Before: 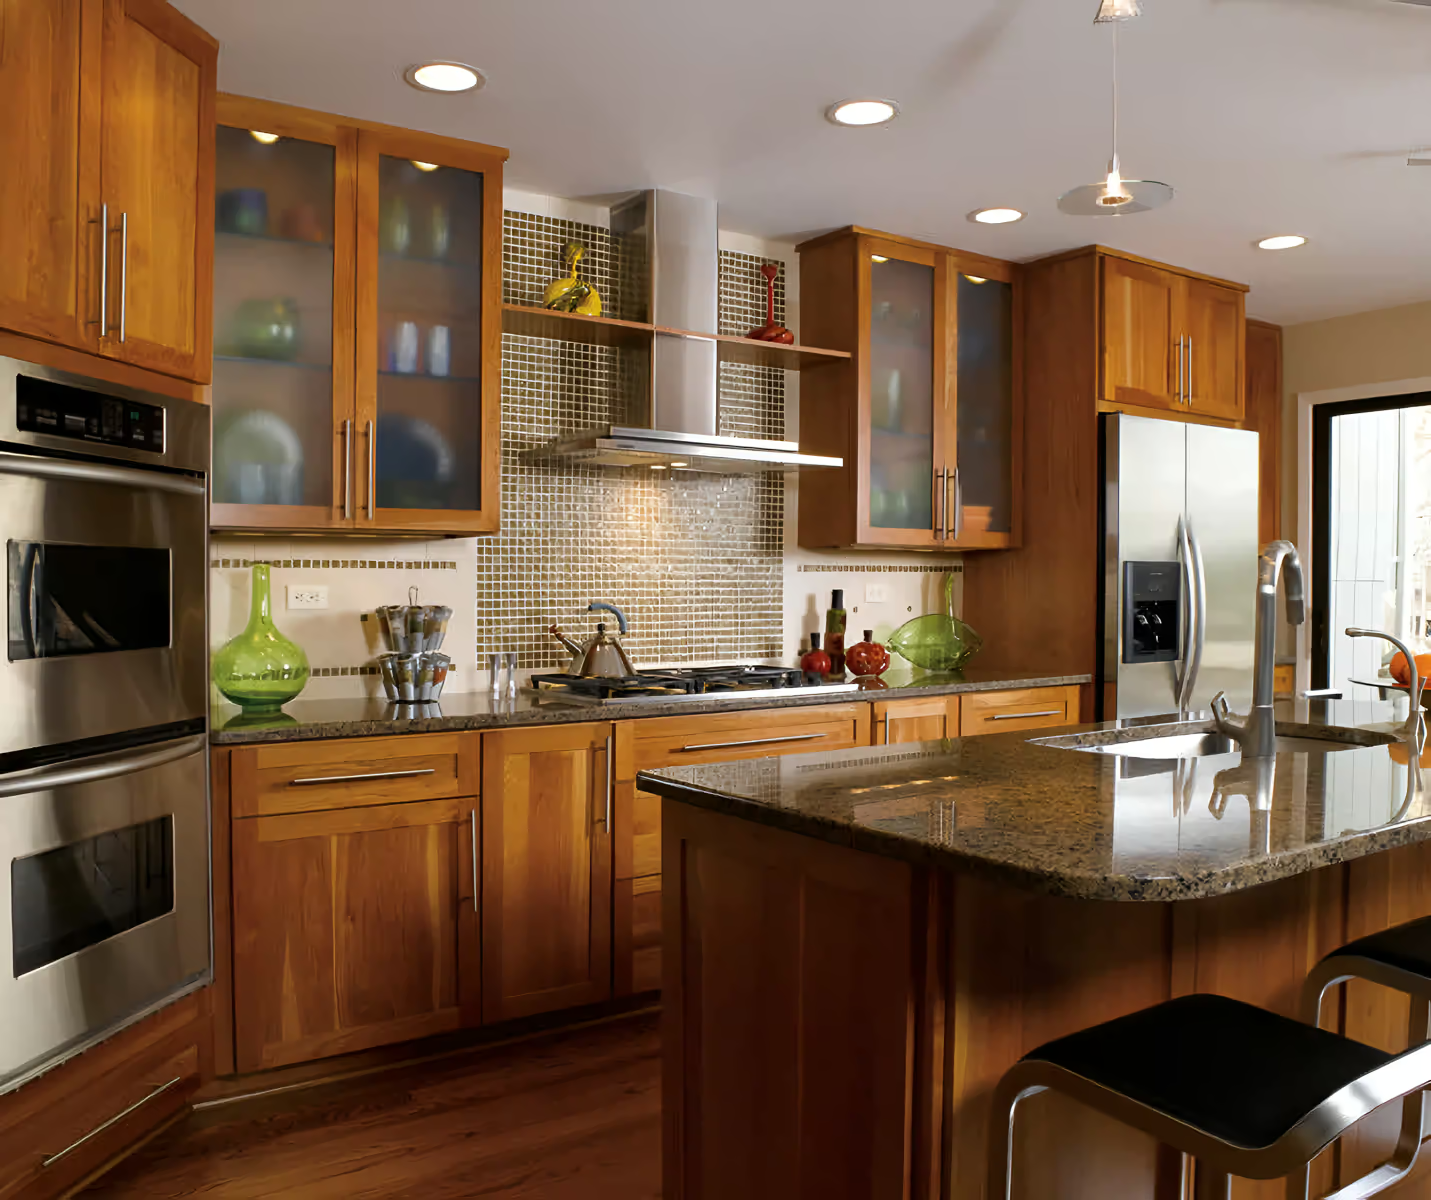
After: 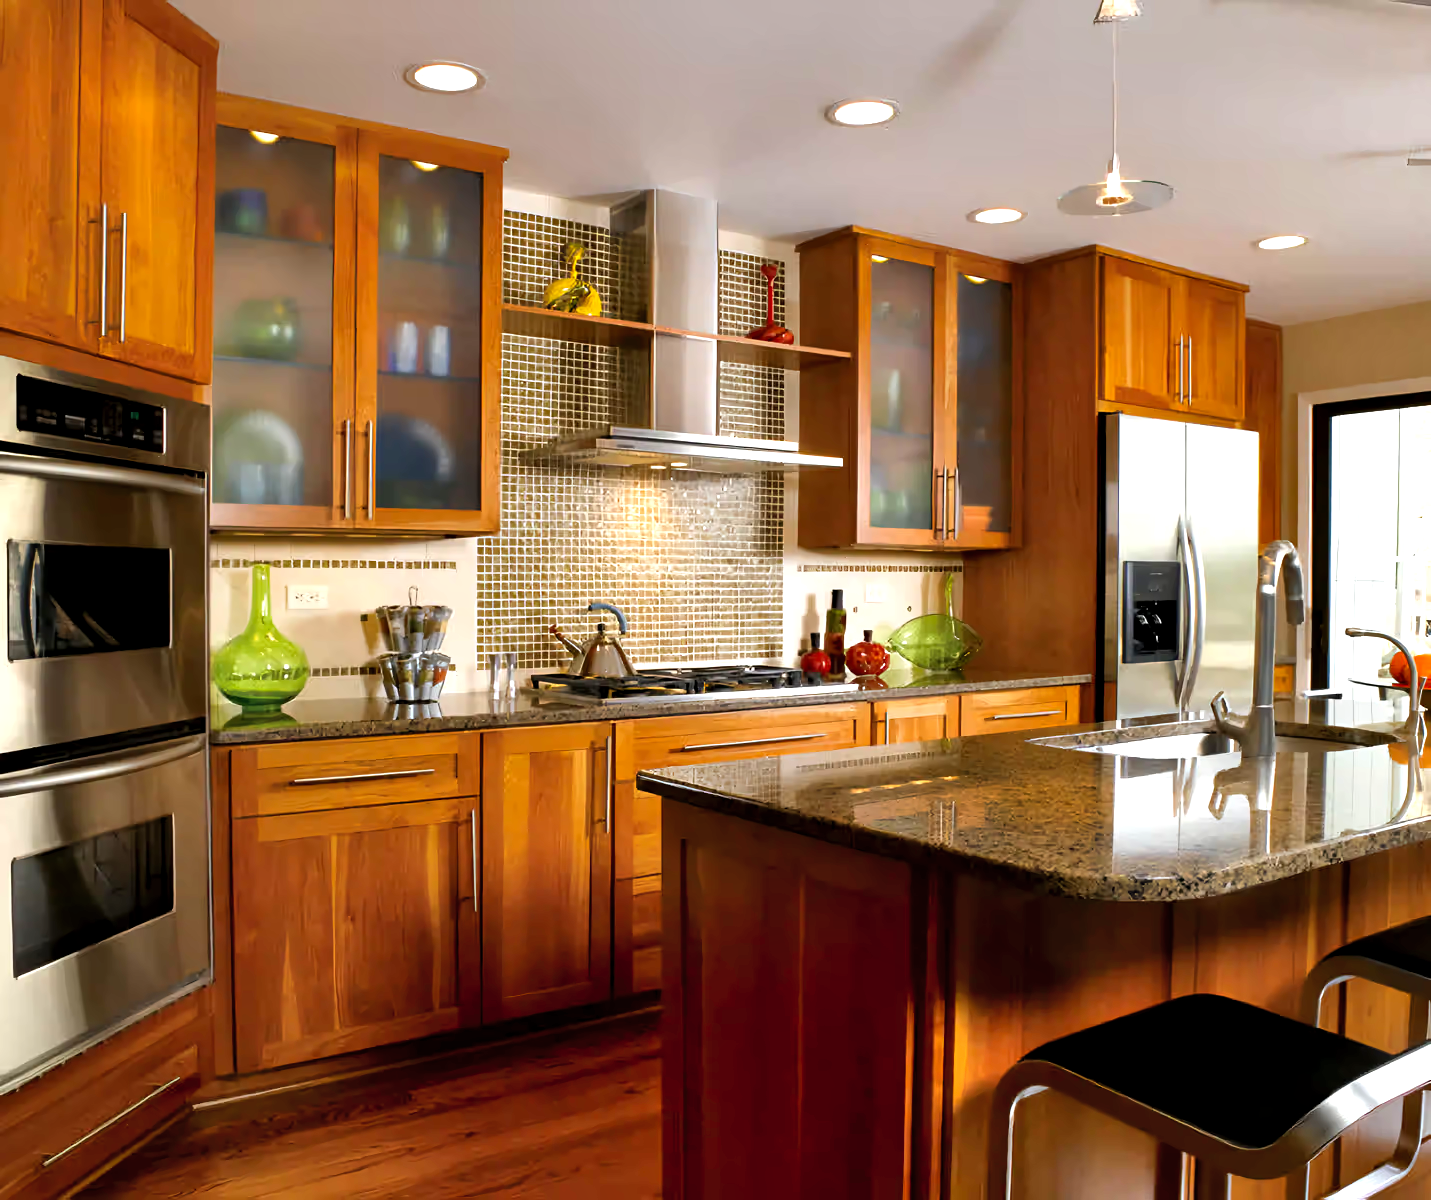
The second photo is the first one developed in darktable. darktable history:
exposure: black level correction 0.042, exposure 0.263 EV
shadows and highlights: white point adjustment -0.46, soften with gaussian
contrast brightness saturation: contrast 0.01, brightness 0.05, saturation 0.14
